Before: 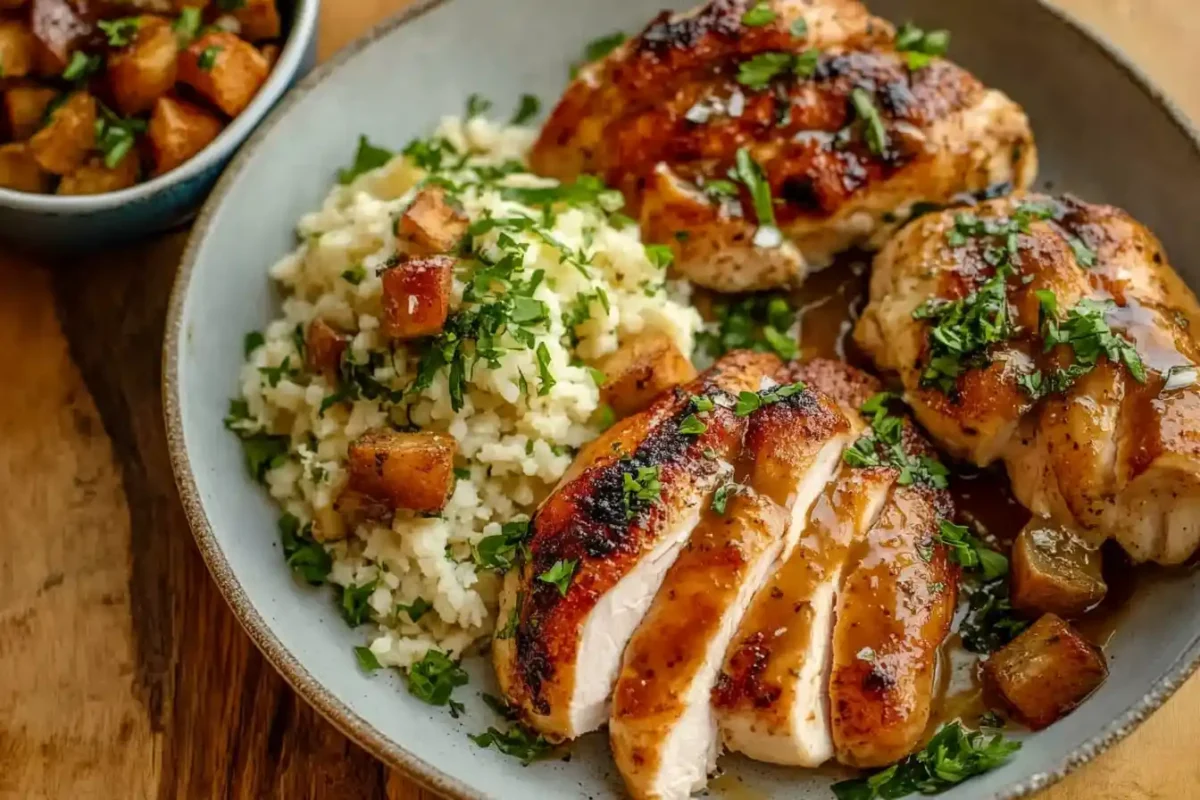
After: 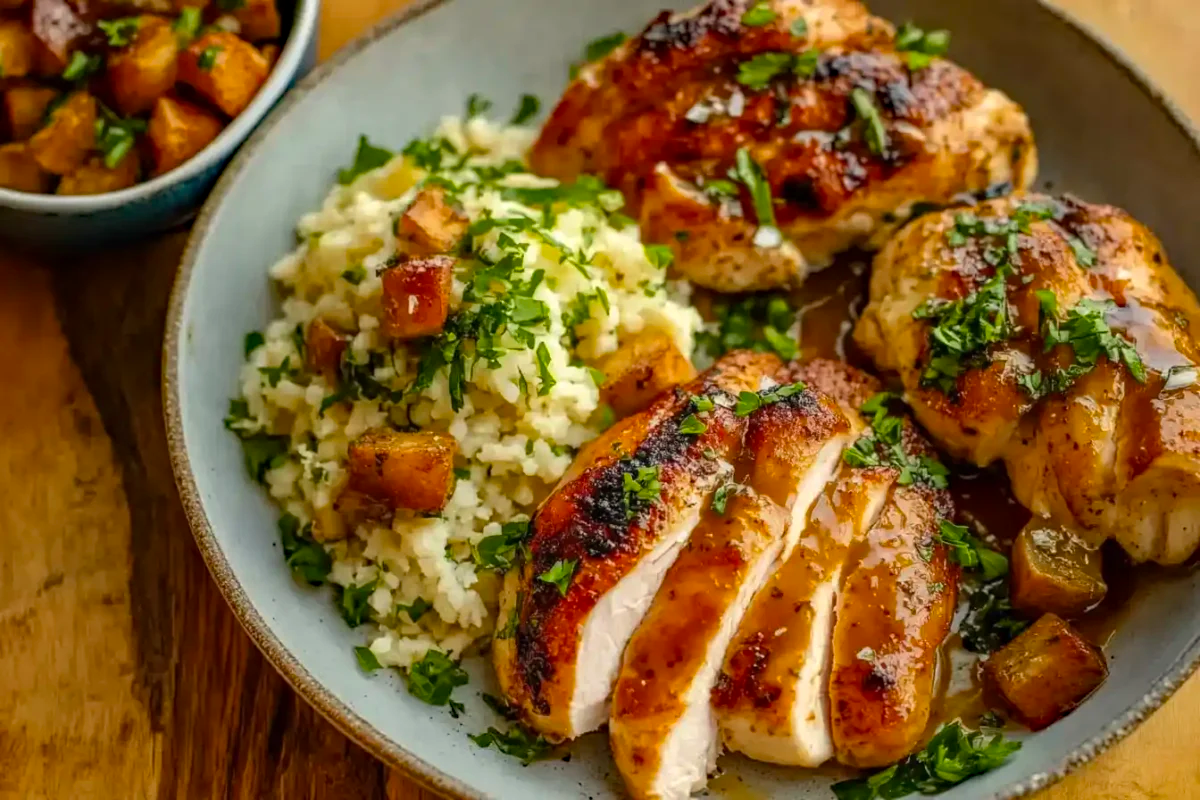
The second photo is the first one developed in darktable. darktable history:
color calibration: output colorfulness [0, 0.315, 0, 0], x 0.341, y 0.355, temperature 5166 K
haze removal: compatibility mode true, adaptive false
